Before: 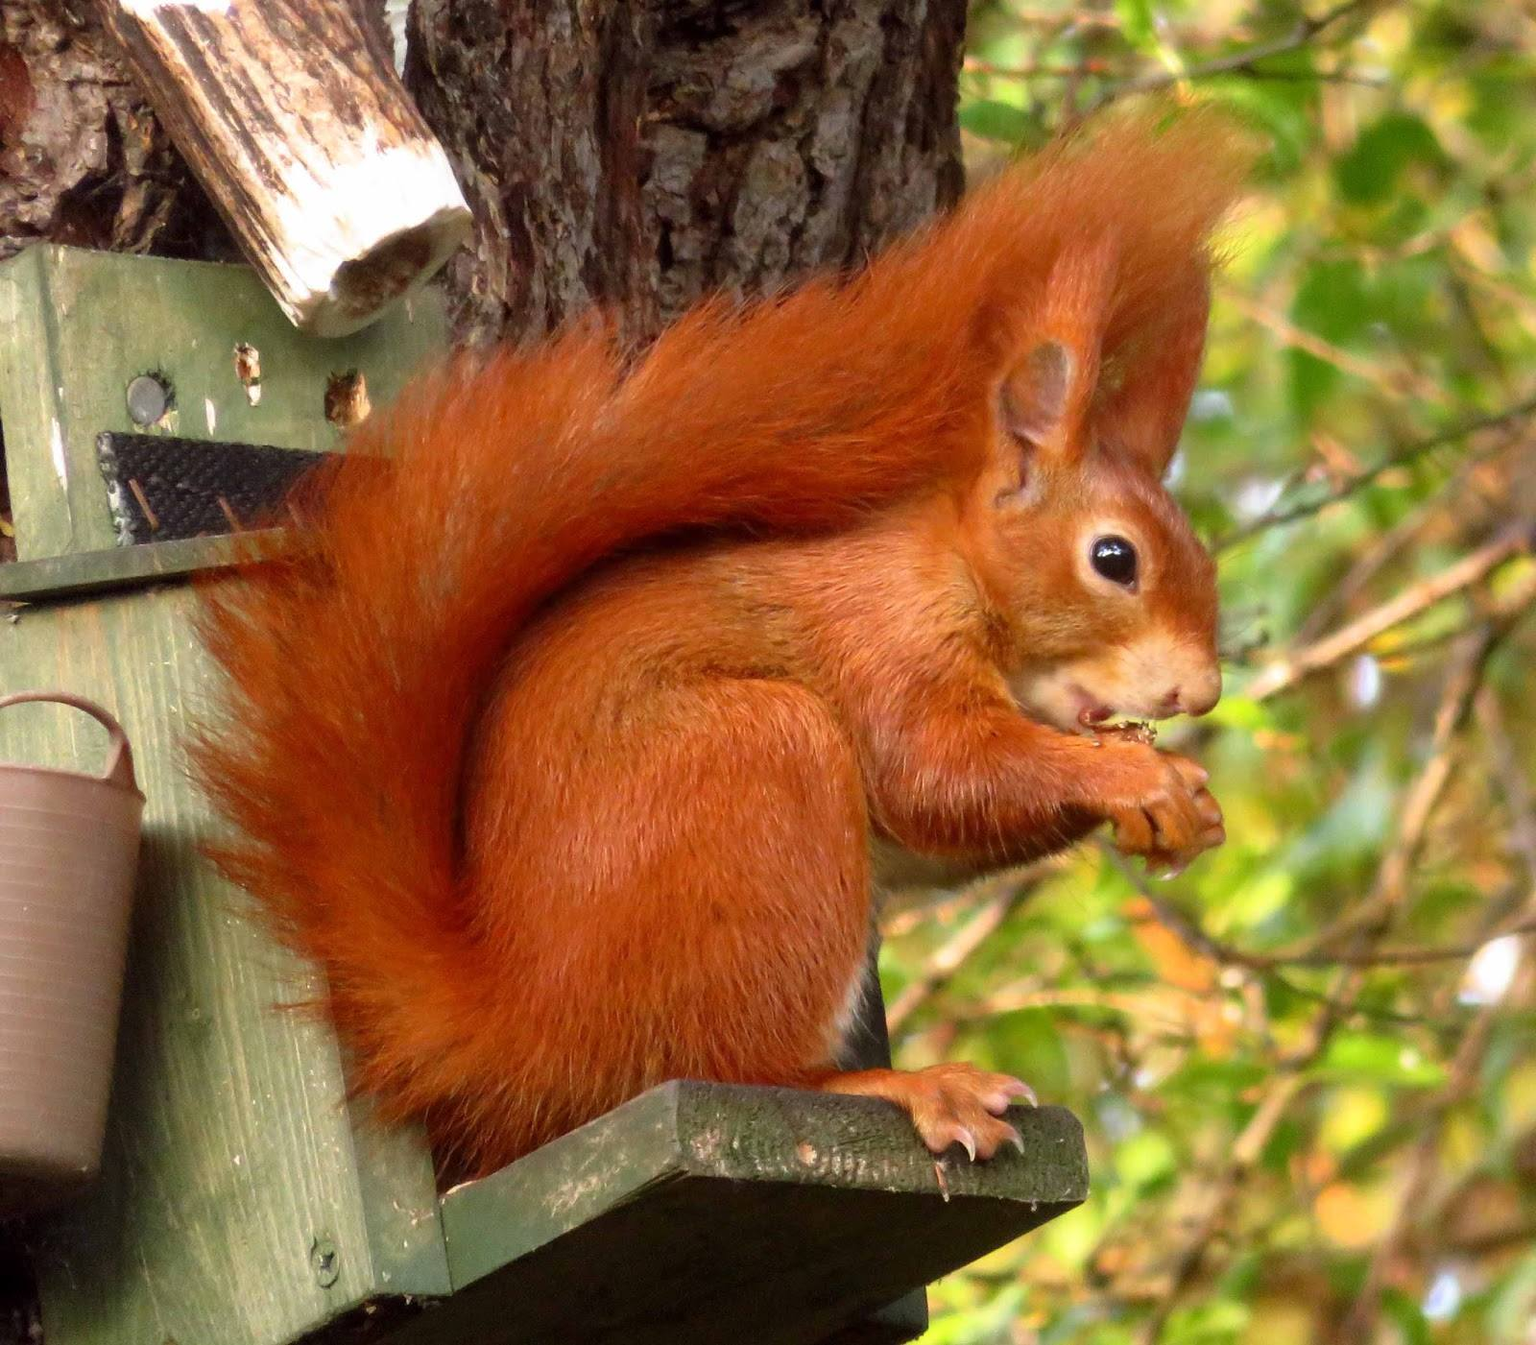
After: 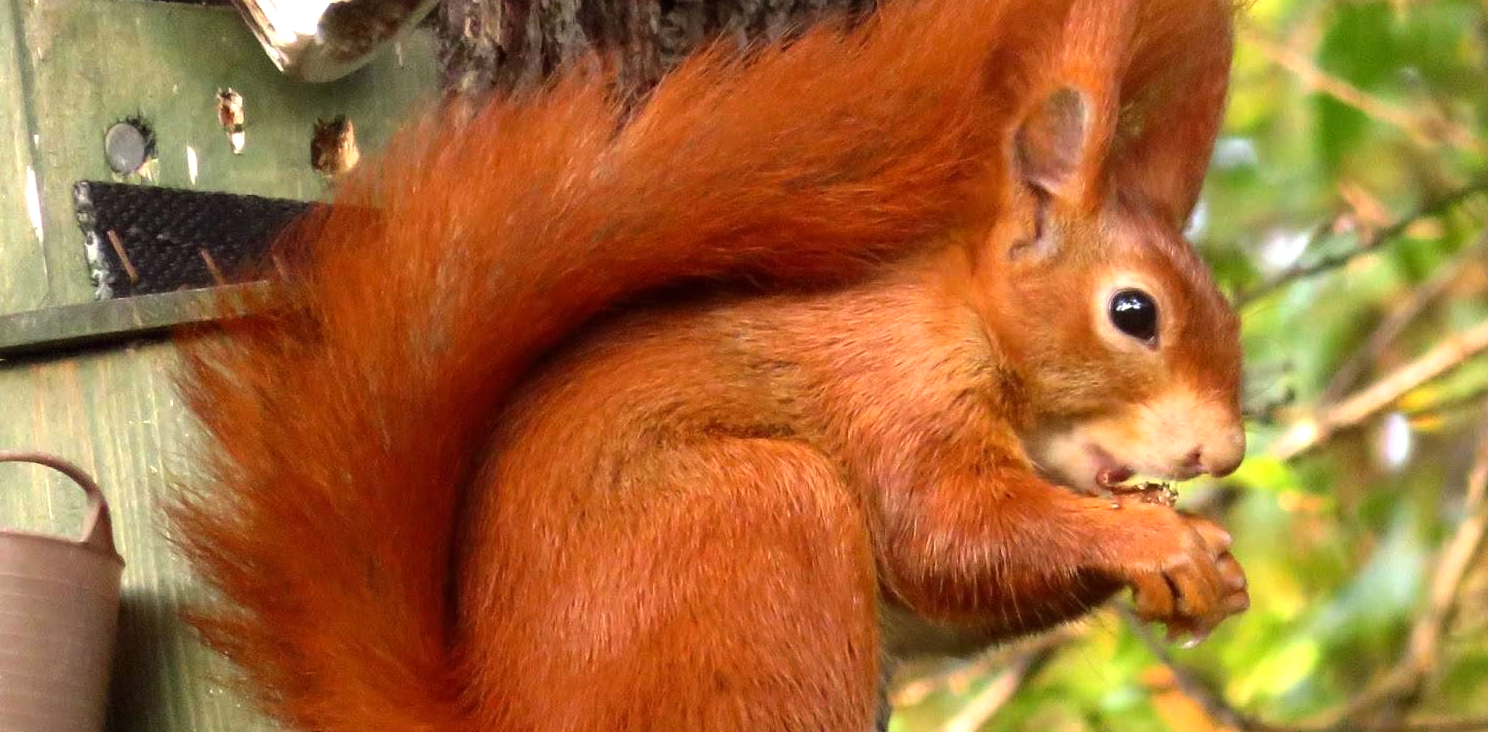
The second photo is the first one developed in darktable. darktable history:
tone equalizer: -8 EV -0.417 EV, -7 EV -0.389 EV, -6 EV -0.333 EV, -5 EV -0.222 EV, -3 EV 0.222 EV, -2 EV 0.333 EV, -1 EV 0.389 EV, +0 EV 0.417 EV, edges refinement/feathering 500, mask exposure compensation -1.57 EV, preserve details no
crop: left 1.744%, top 19.225%, right 5.069%, bottom 28.357%
